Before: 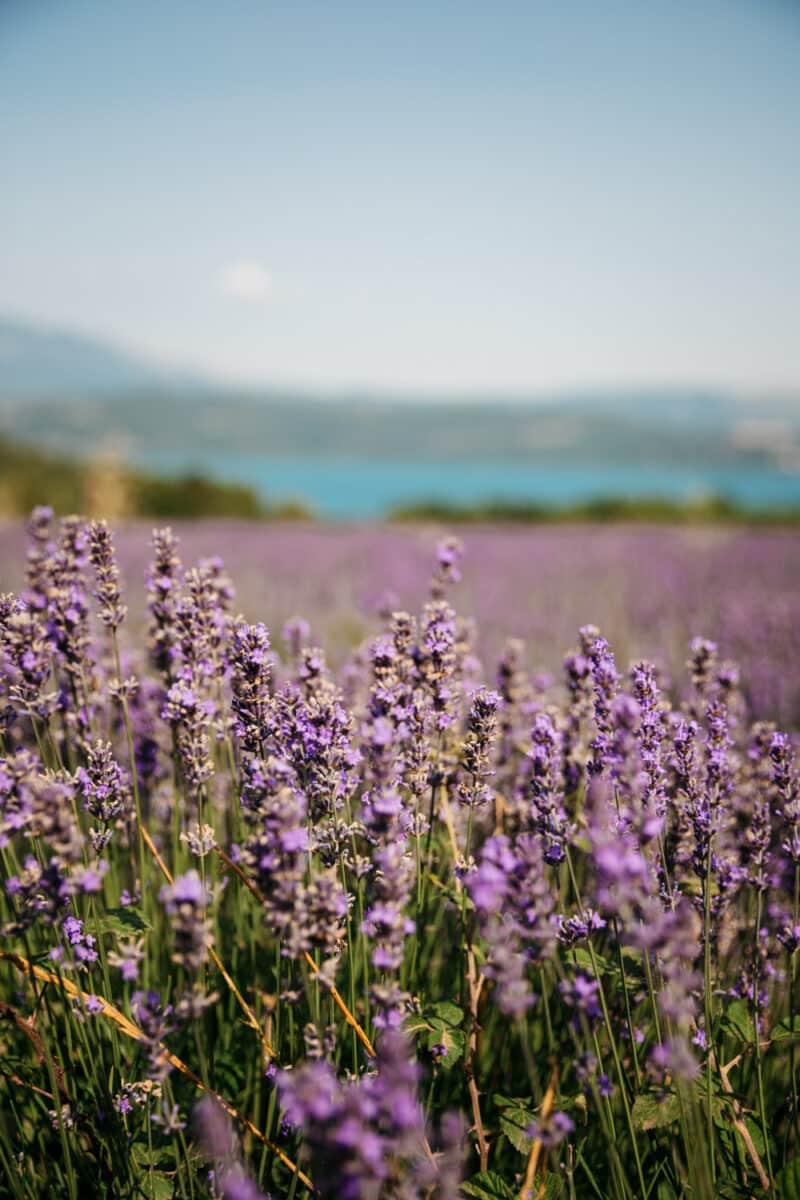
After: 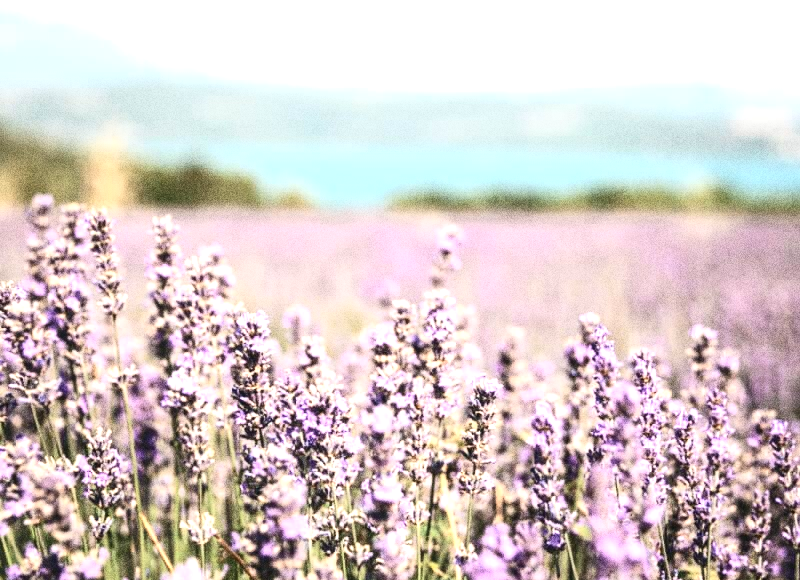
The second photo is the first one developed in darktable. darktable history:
local contrast: detail 110%
contrast brightness saturation: contrast 0.25, saturation -0.31
exposure: black level correction 0, exposure 1.4 EV, compensate highlight preservation false
crop and rotate: top 26.056%, bottom 25.543%
grain: strength 49.07%
